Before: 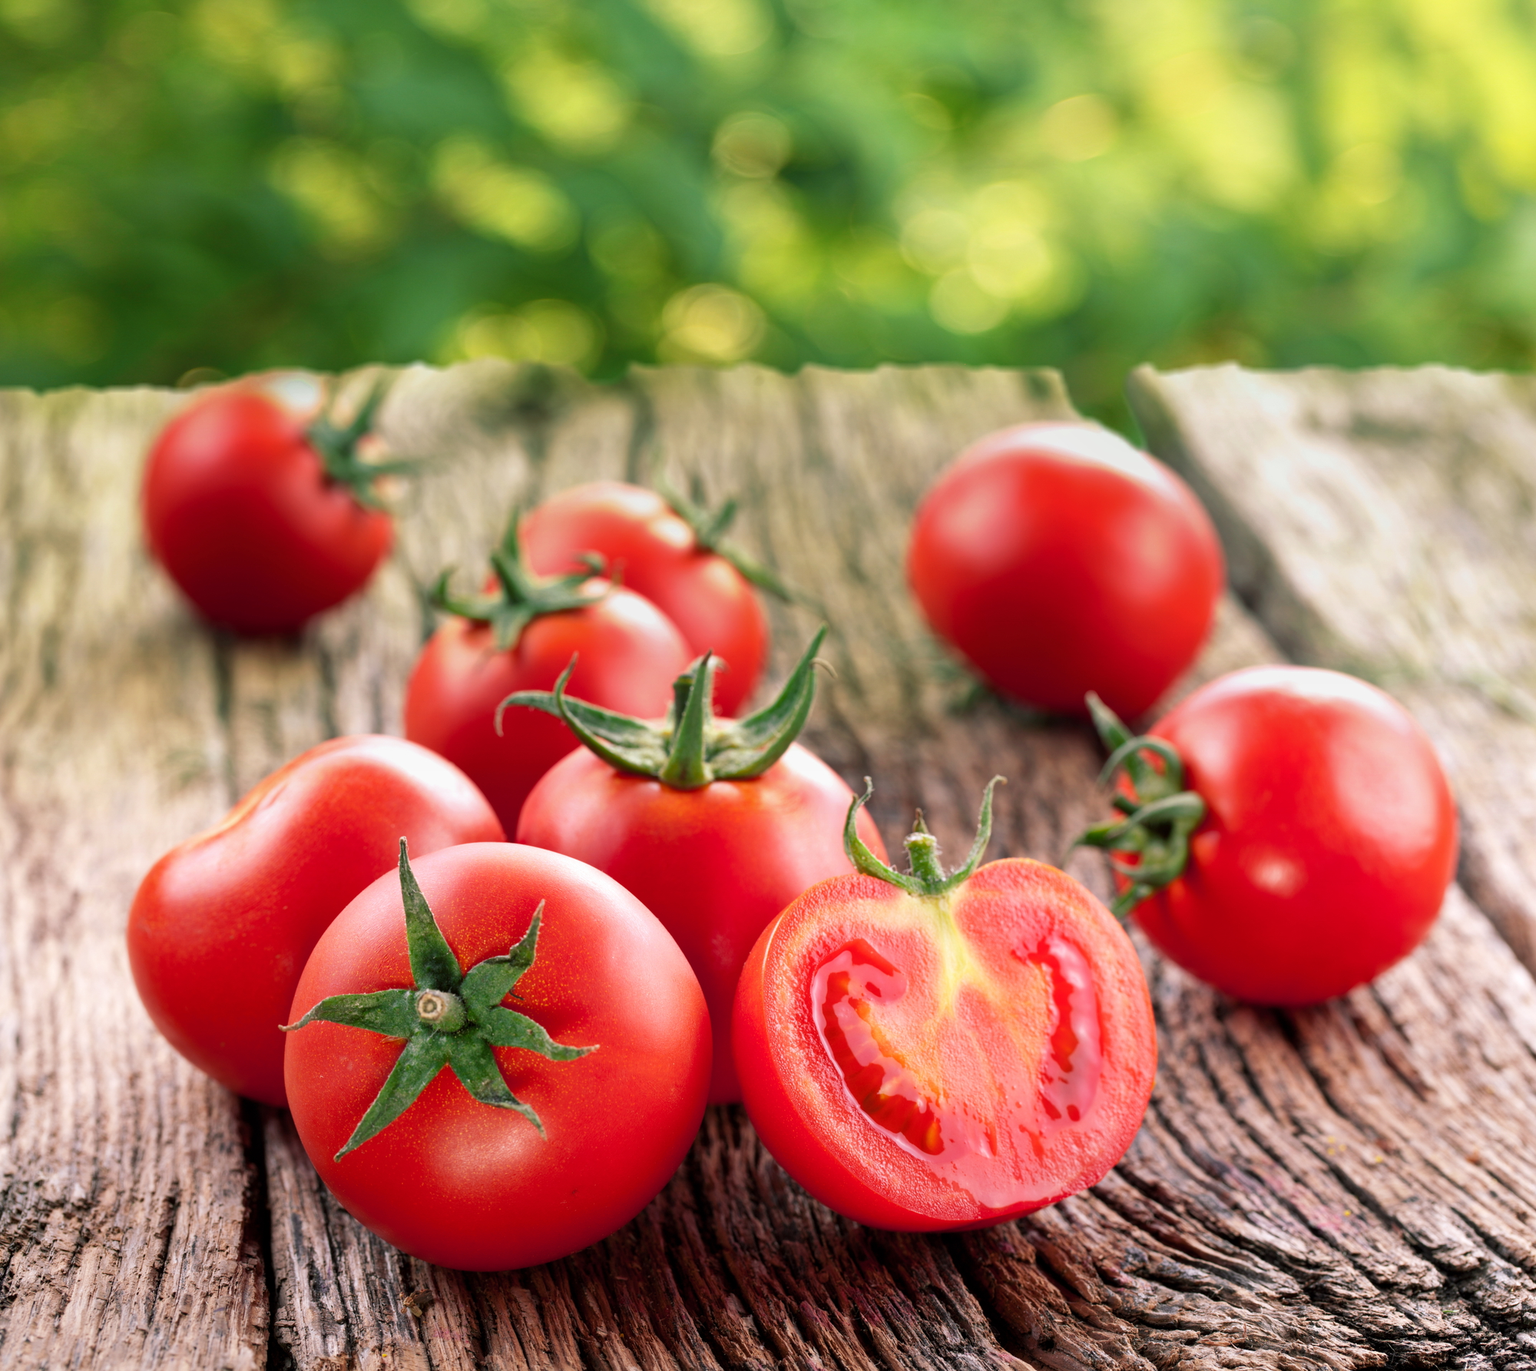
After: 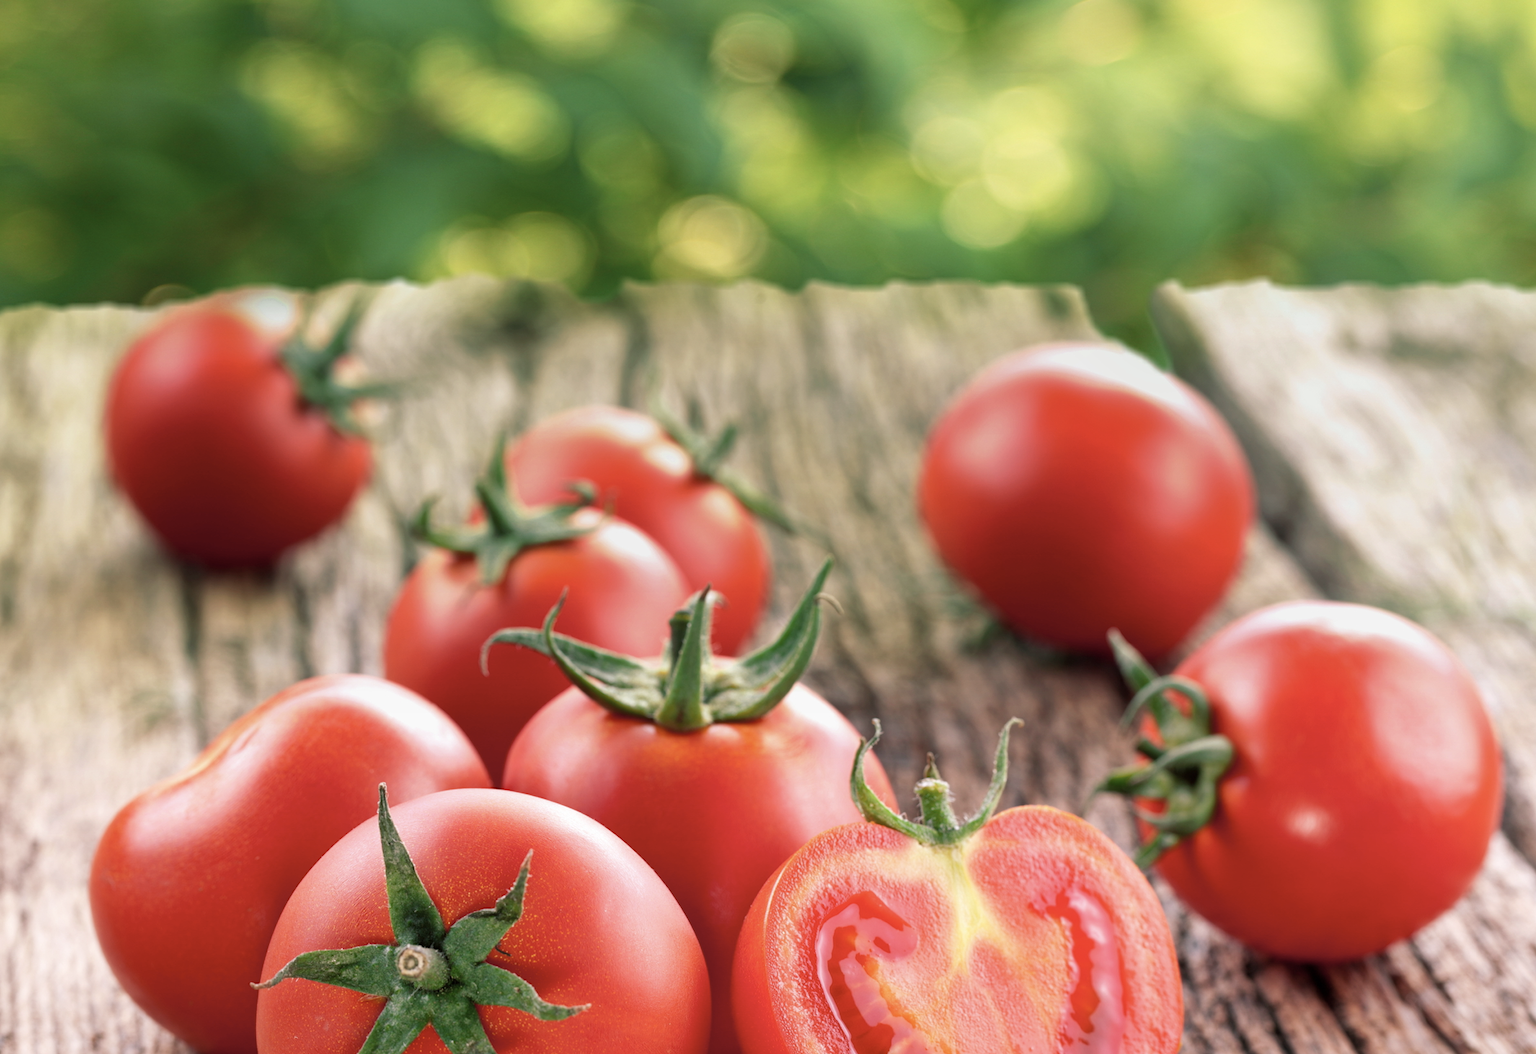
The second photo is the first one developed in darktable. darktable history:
color correction: highlights b* -0.019, saturation 0.806
crop: left 2.82%, top 7.307%, right 3.011%, bottom 20.239%
